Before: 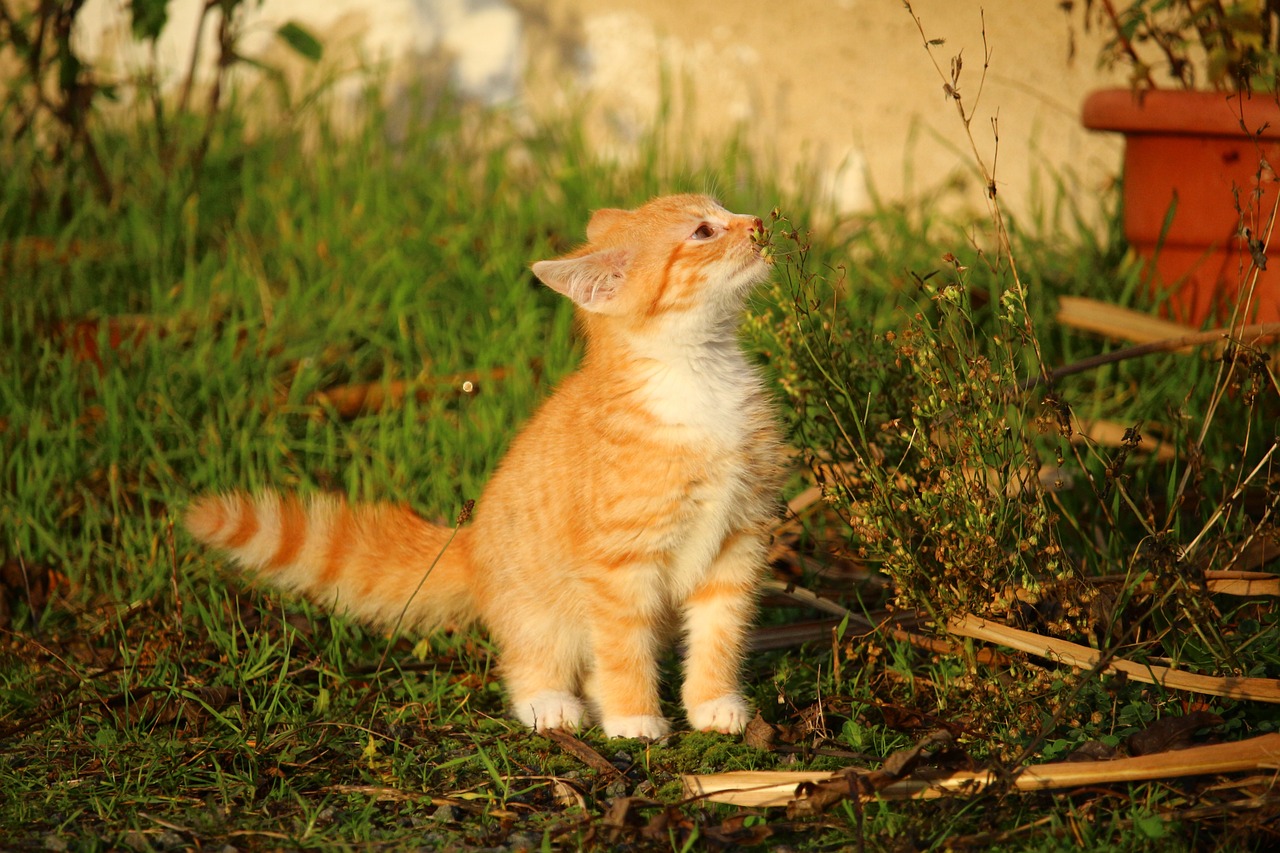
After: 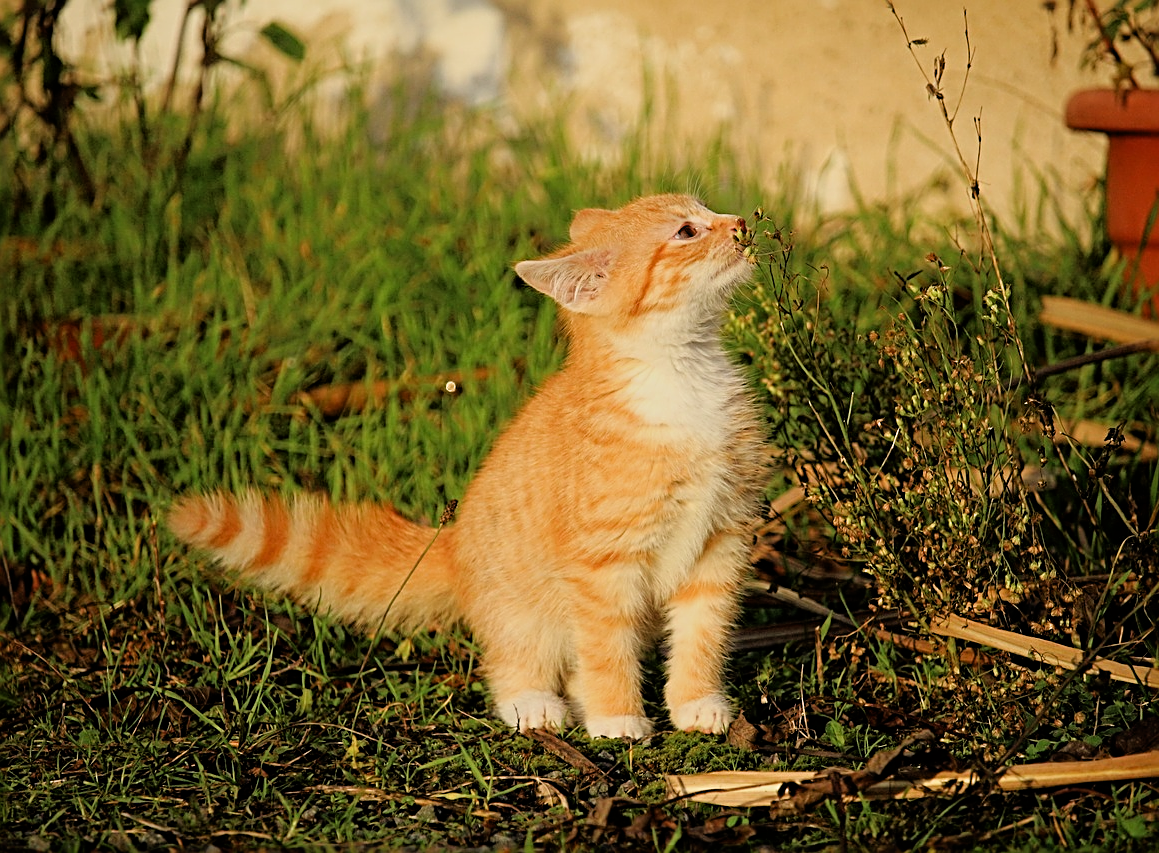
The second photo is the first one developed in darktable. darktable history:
sharpen: radius 2.986, amount 0.772
crop and rotate: left 1.359%, right 8.038%
filmic rgb: black relative exposure -5.83 EV, white relative exposure 3.39 EV, threshold 3.01 EV, hardness 3.67, enable highlight reconstruction true
